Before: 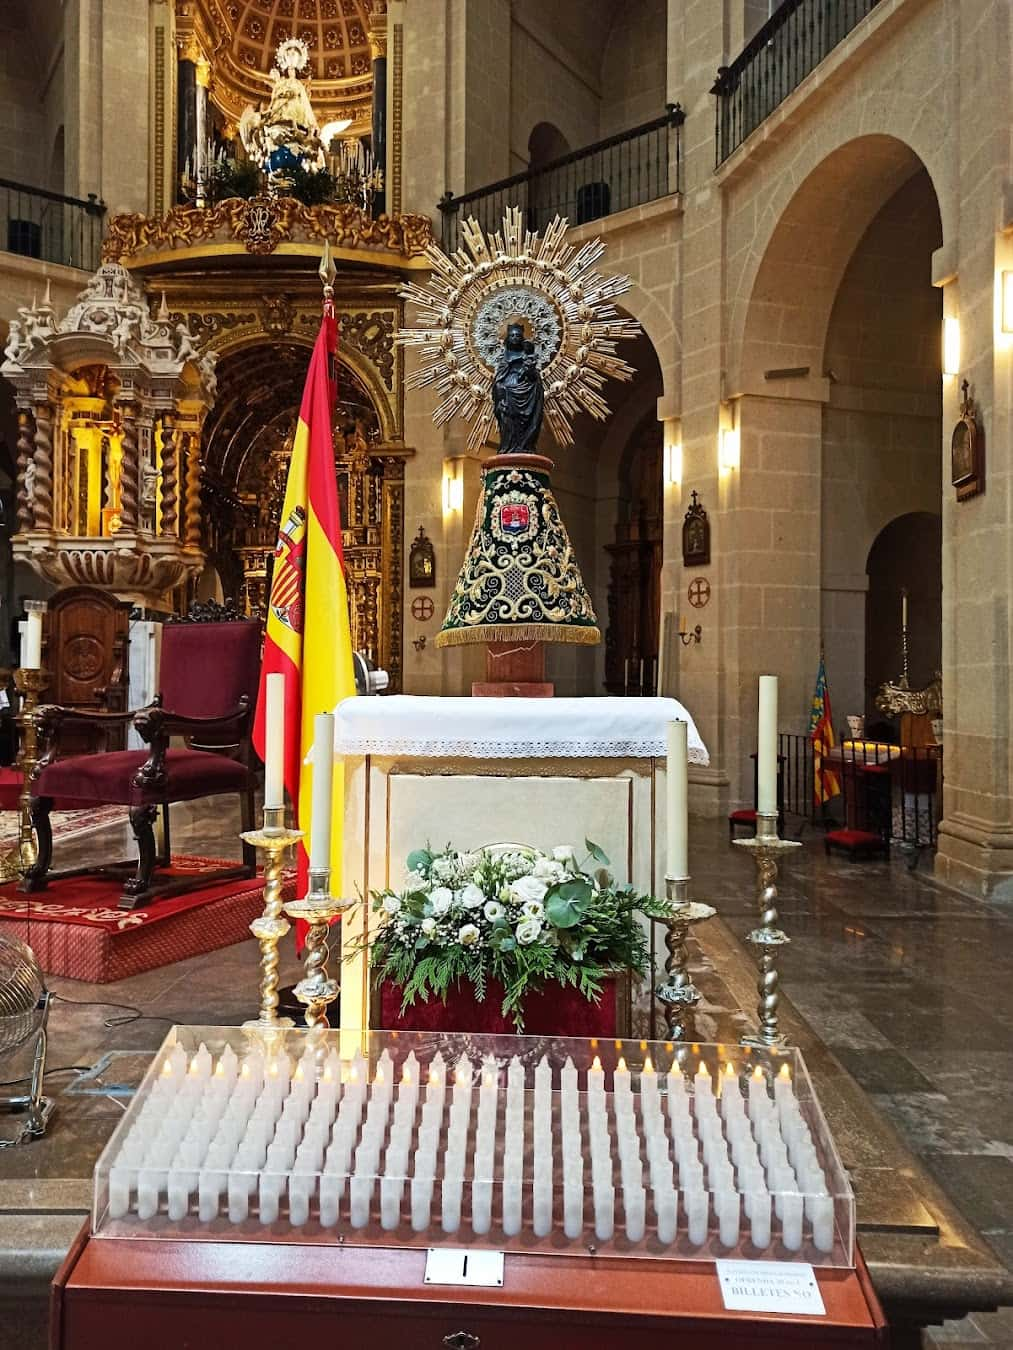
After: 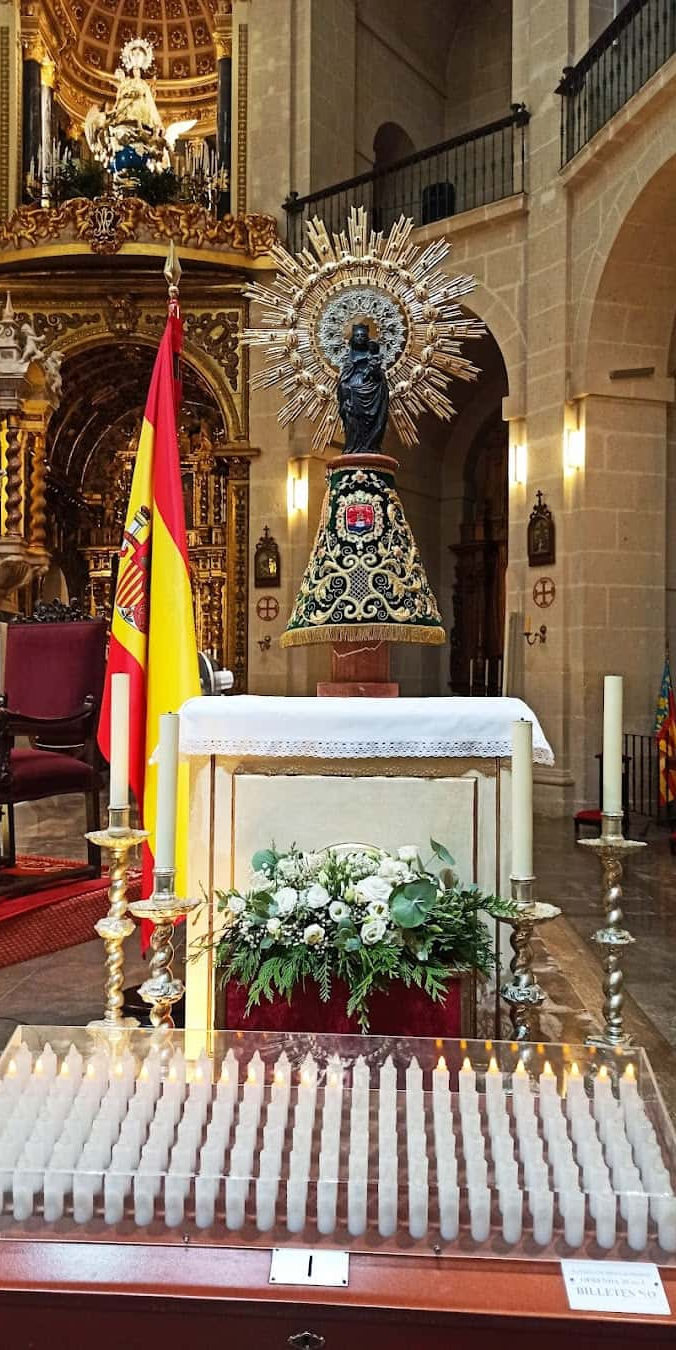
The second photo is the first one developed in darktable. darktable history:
crop and rotate: left 15.367%, right 17.859%
